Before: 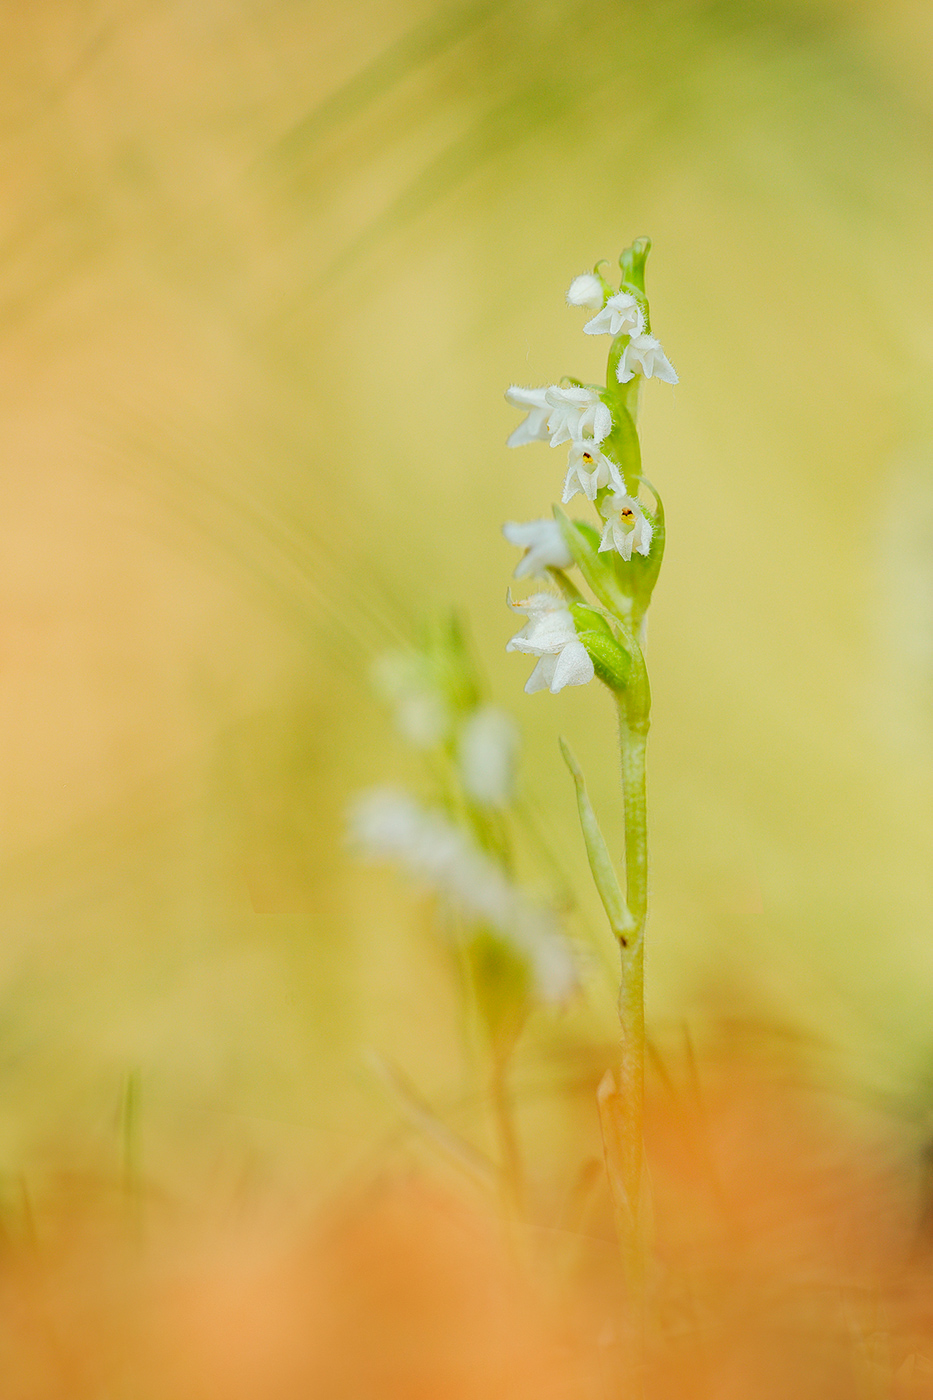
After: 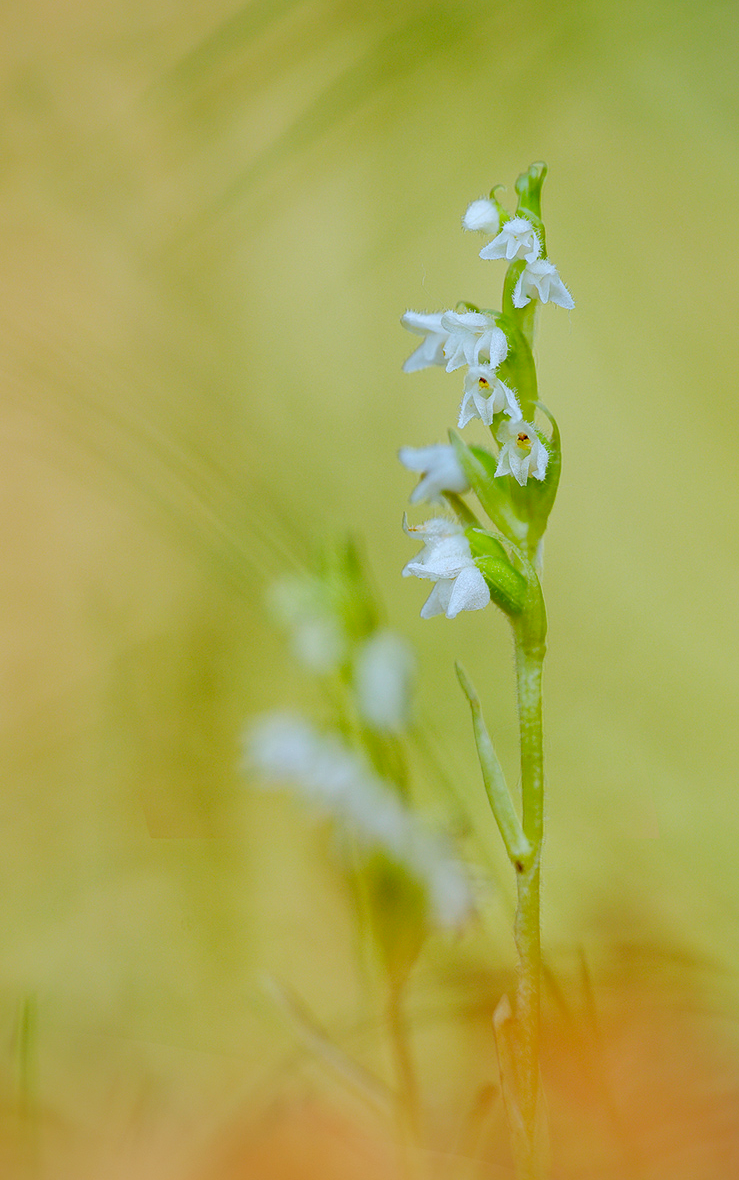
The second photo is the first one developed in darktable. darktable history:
crop: left 11.225%, top 5.381%, right 9.565%, bottom 10.314%
shadows and highlights: on, module defaults
white balance: red 0.926, green 1.003, blue 1.133
